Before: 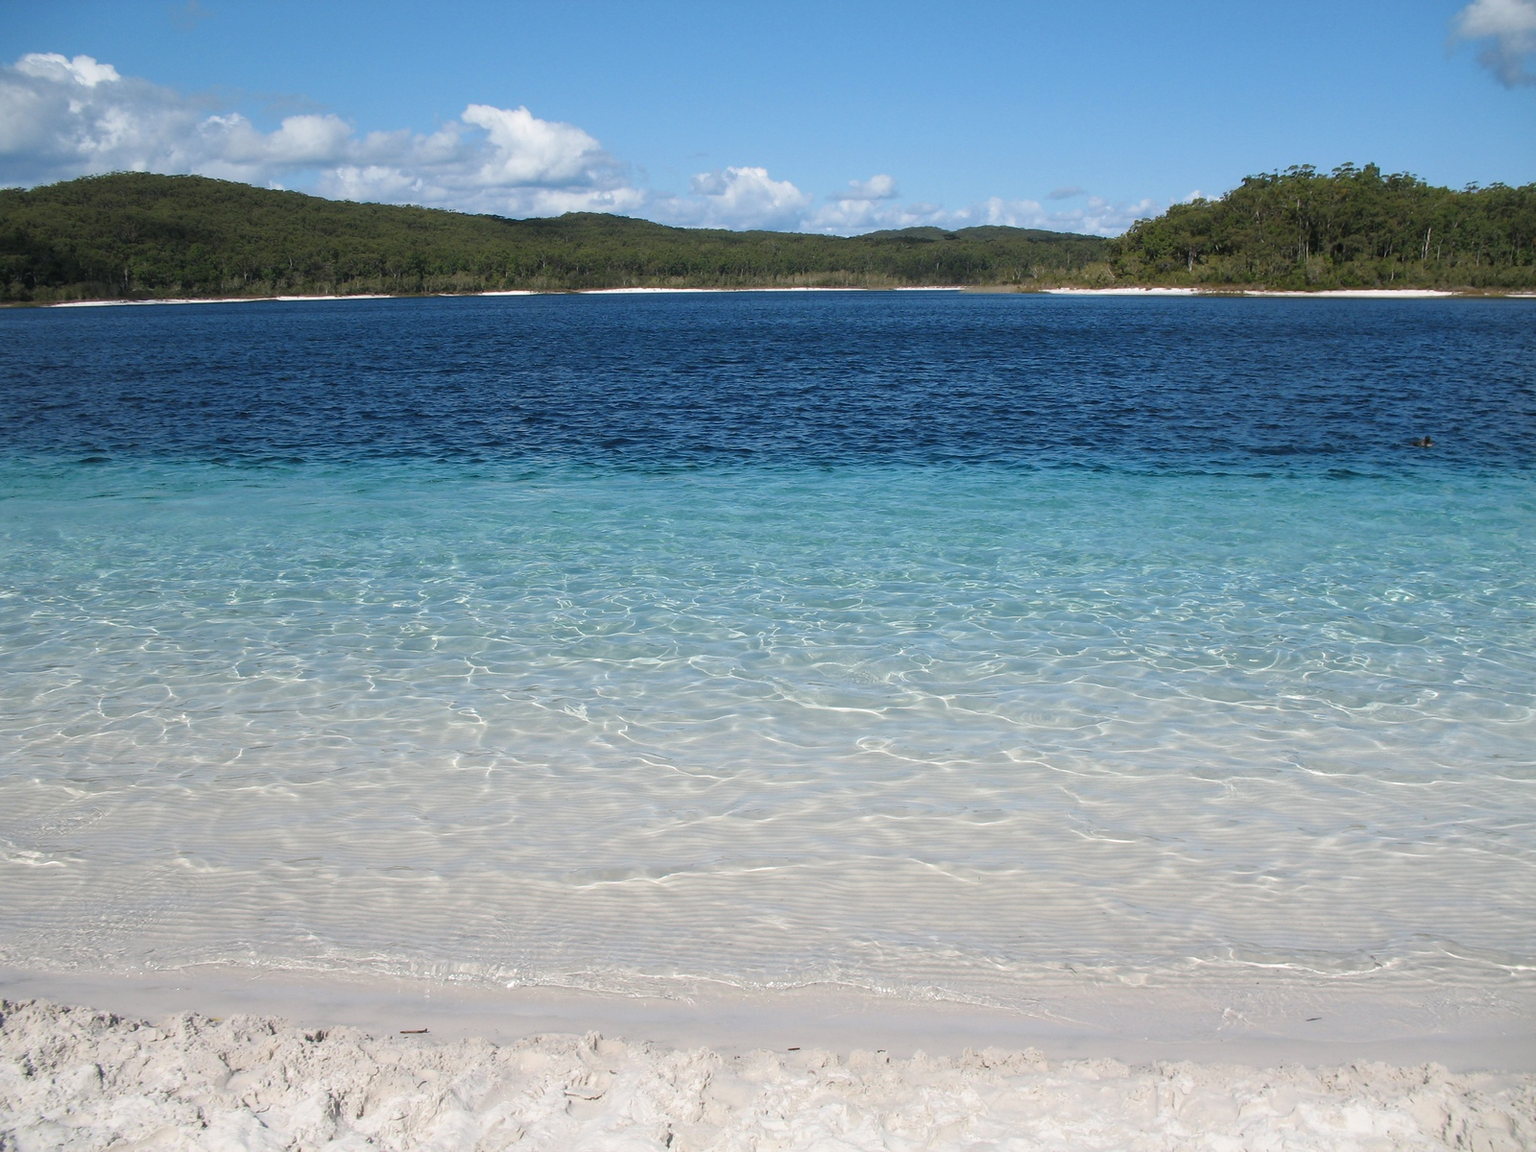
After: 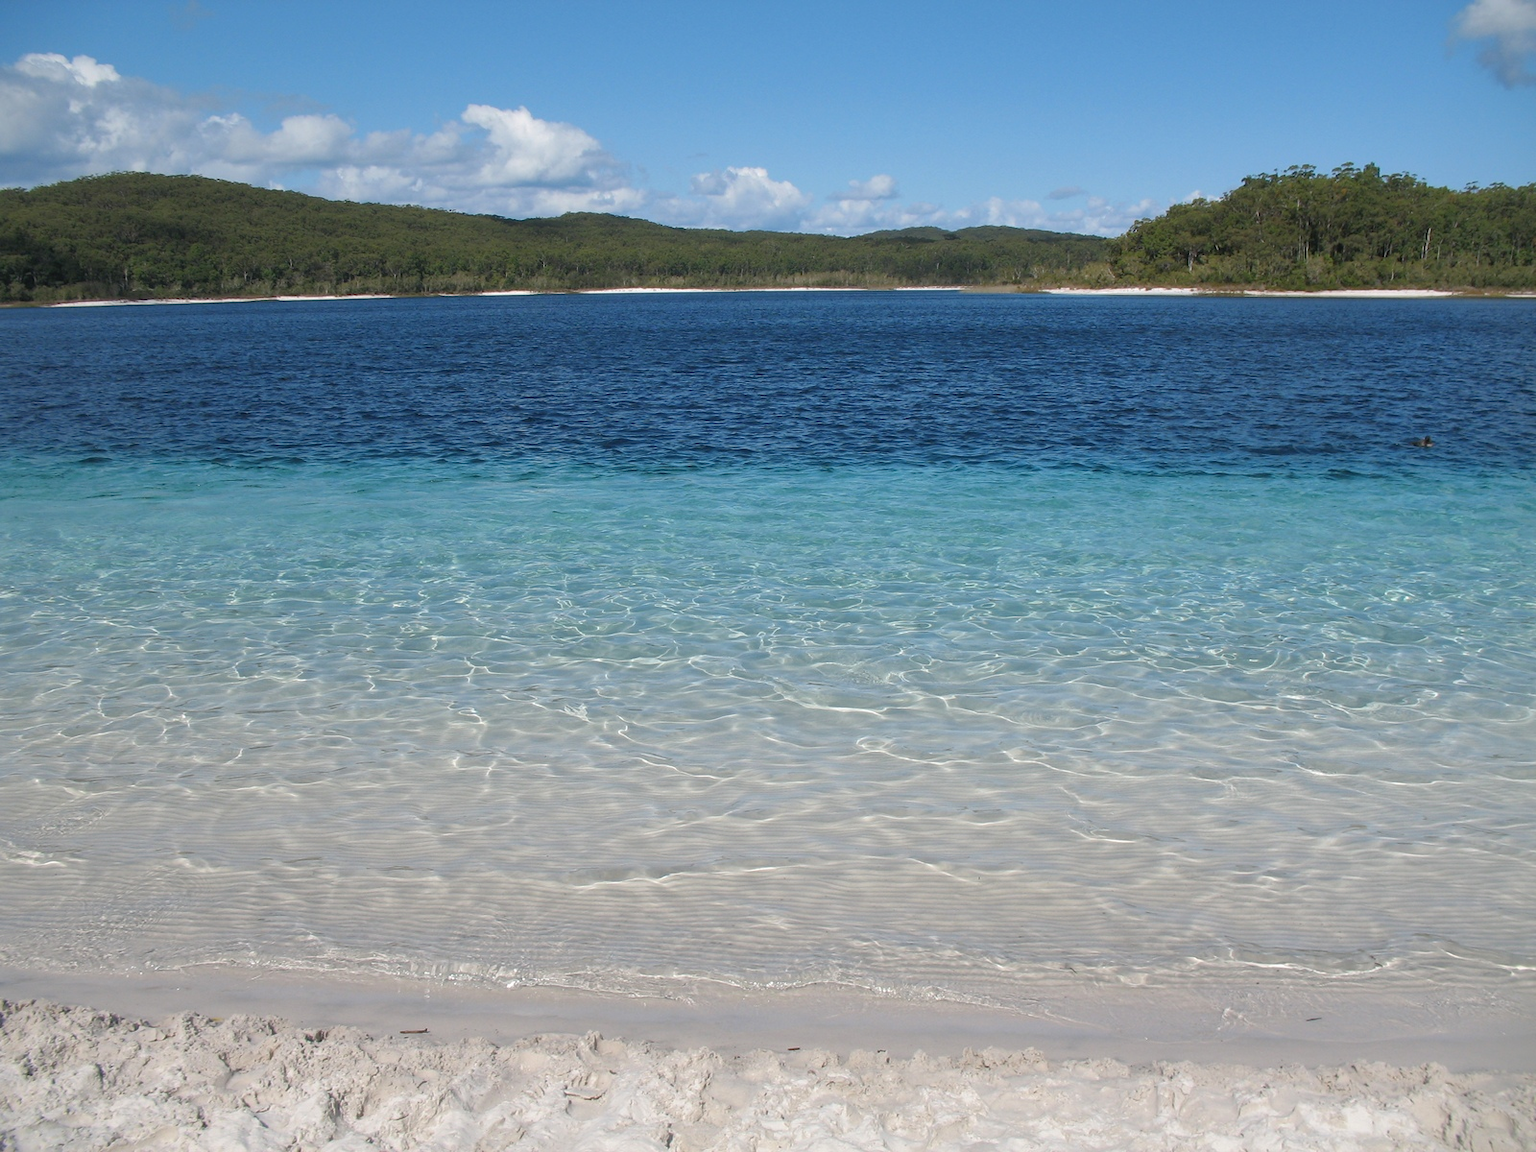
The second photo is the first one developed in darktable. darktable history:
shadows and highlights: on, module defaults
bloom: size 13.65%, threshold 98.39%, strength 4.82%
